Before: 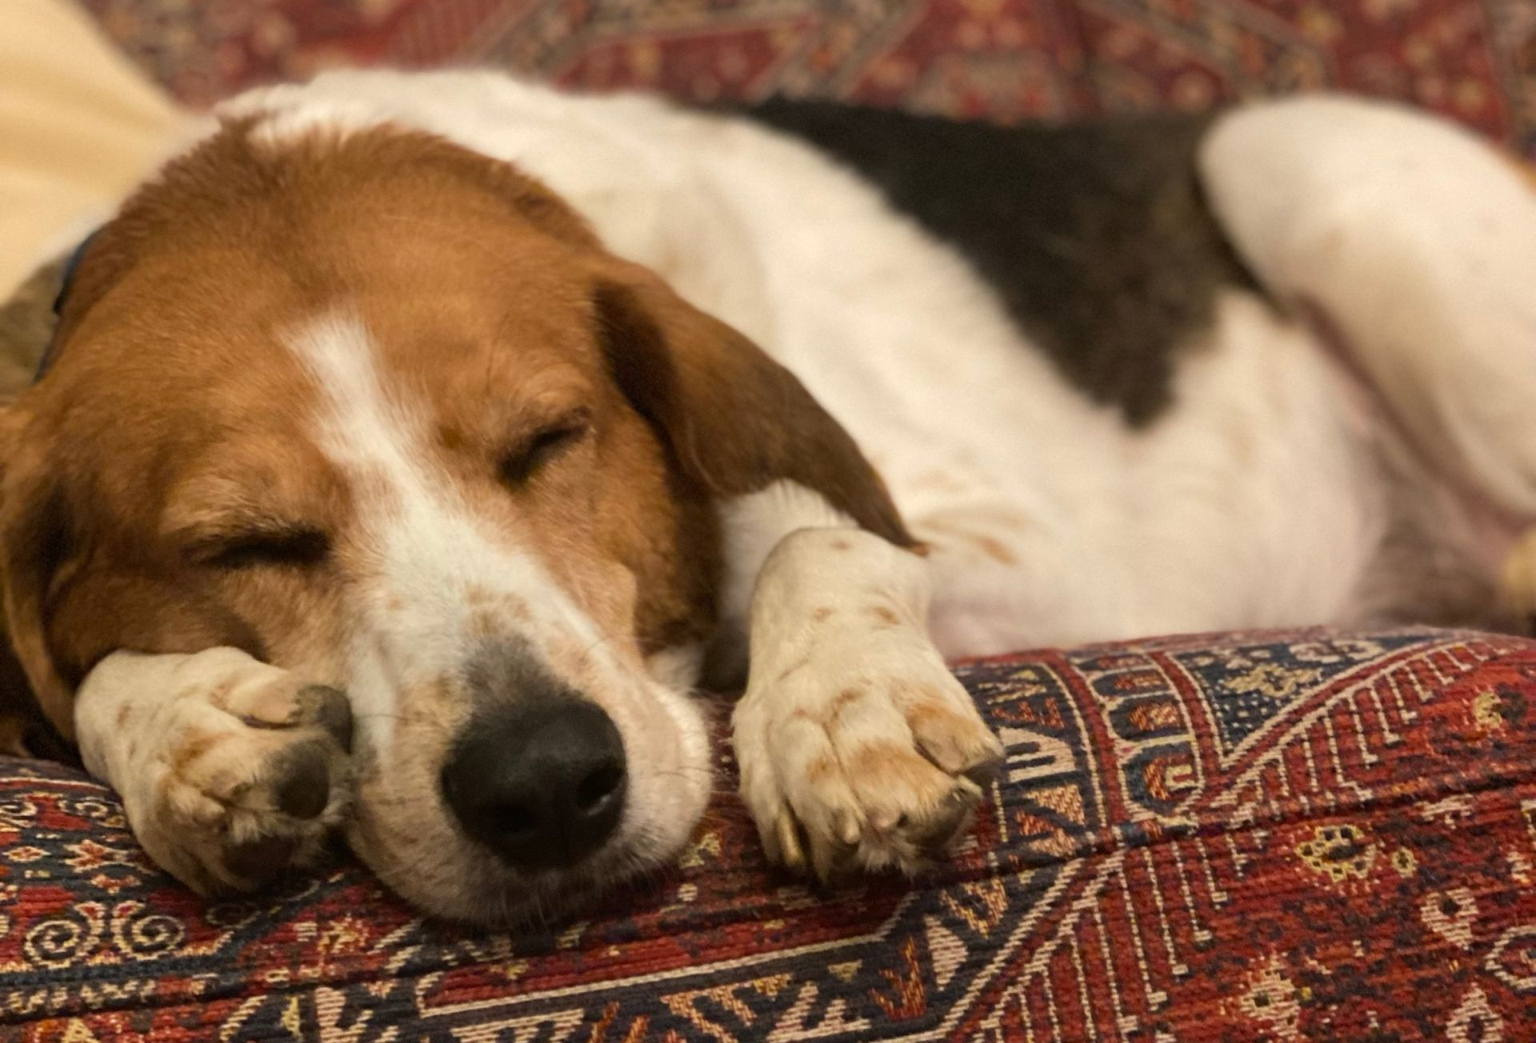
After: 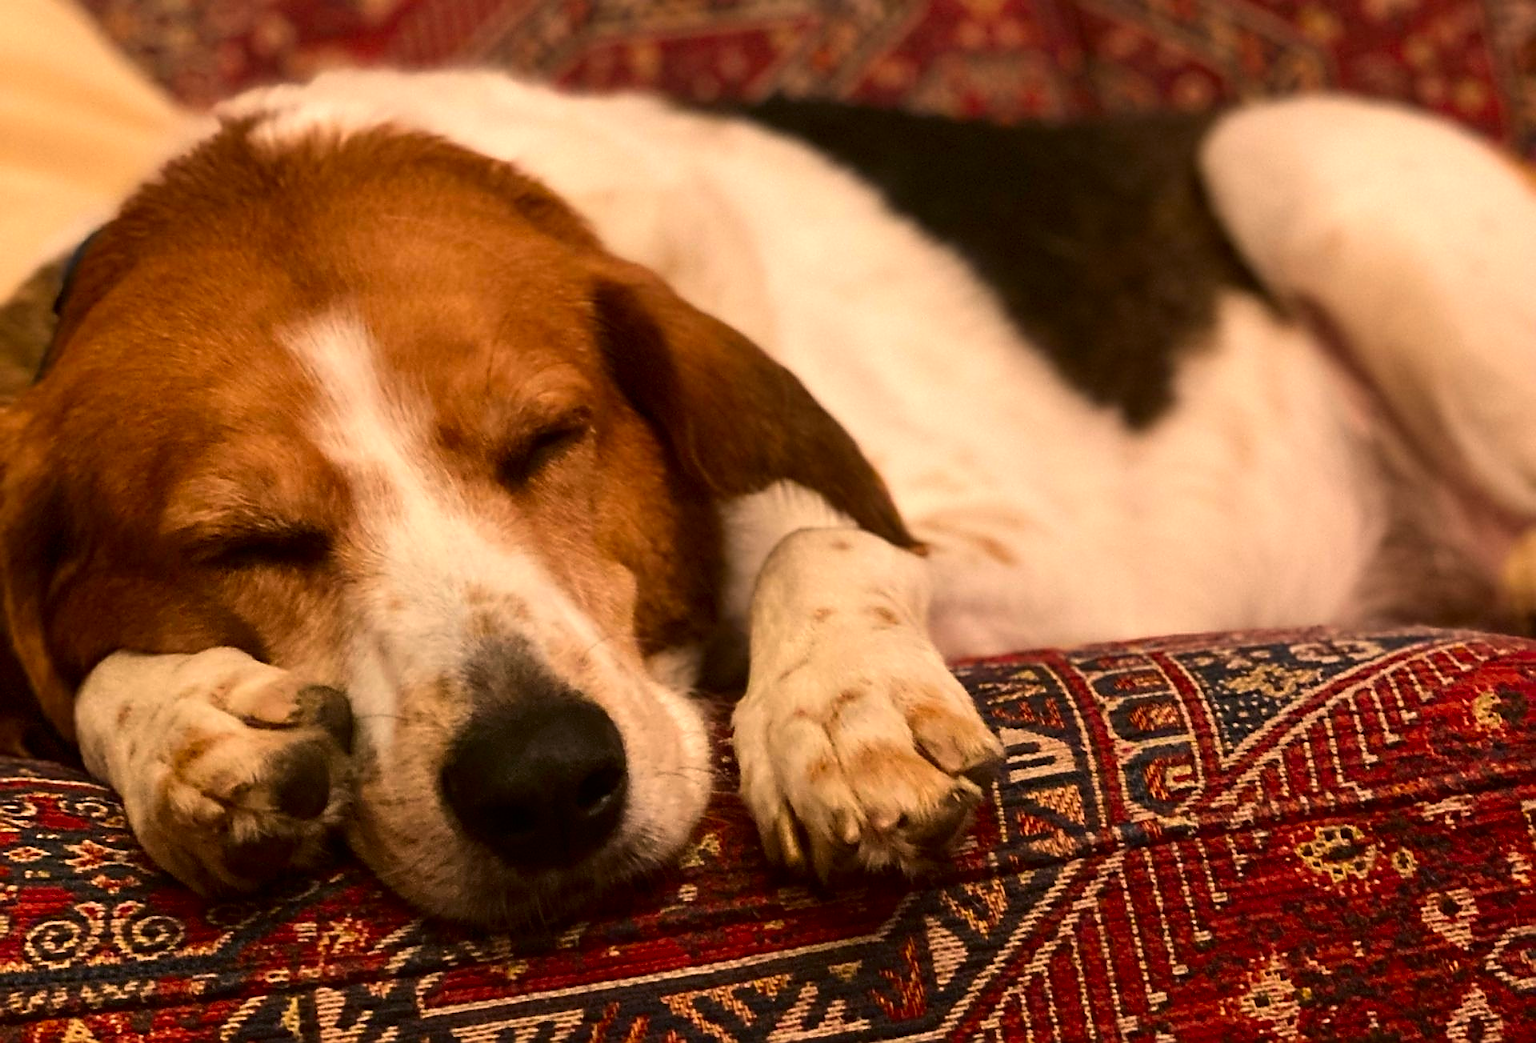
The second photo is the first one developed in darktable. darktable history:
white balance: red 1.127, blue 0.943
sharpen: radius 1.4, amount 1.25, threshold 0.7
contrast brightness saturation: contrast 0.12, brightness -0.12, saturation 0.2
